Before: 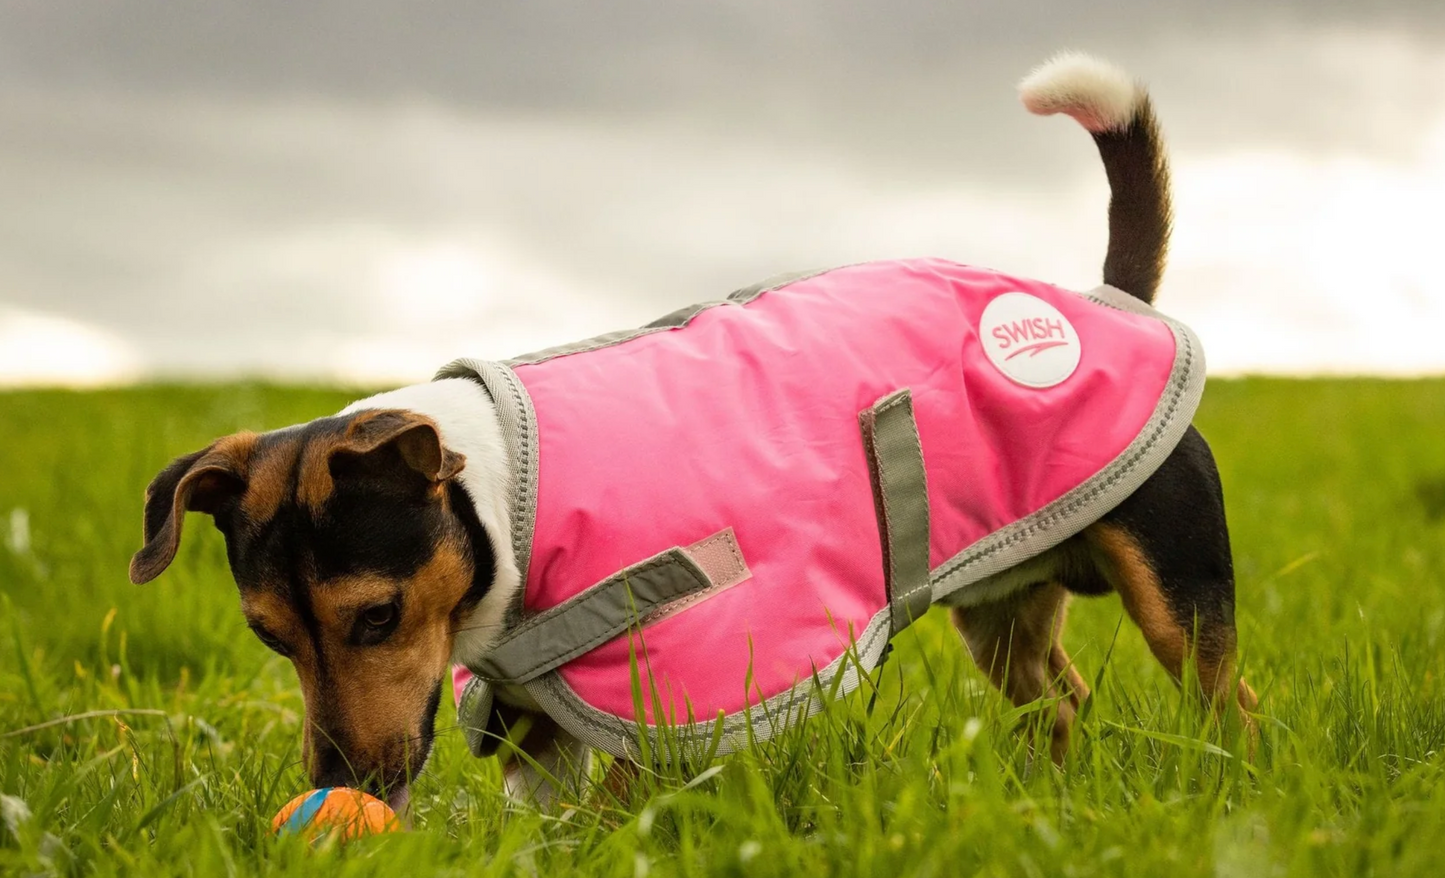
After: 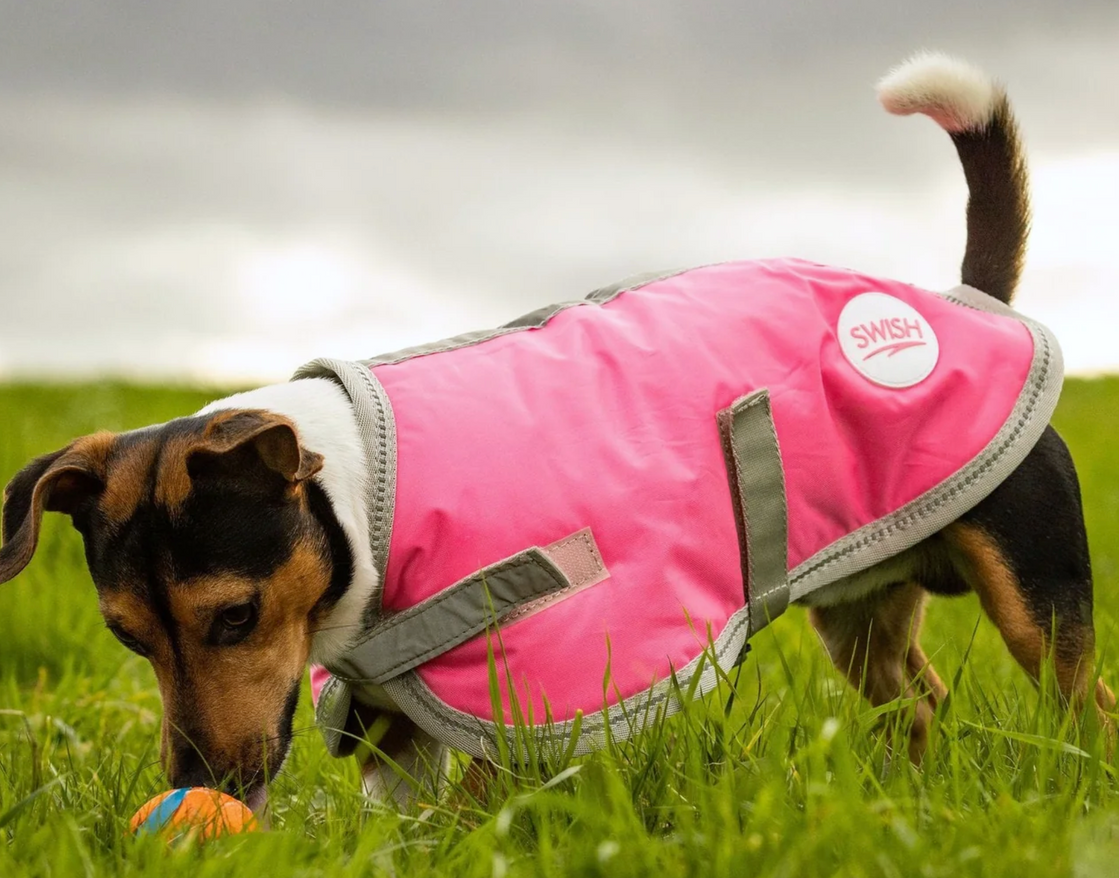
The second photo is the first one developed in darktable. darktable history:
crop: left 9.88%, right 12.664%
white balance: red 0.983, blue 1.036
